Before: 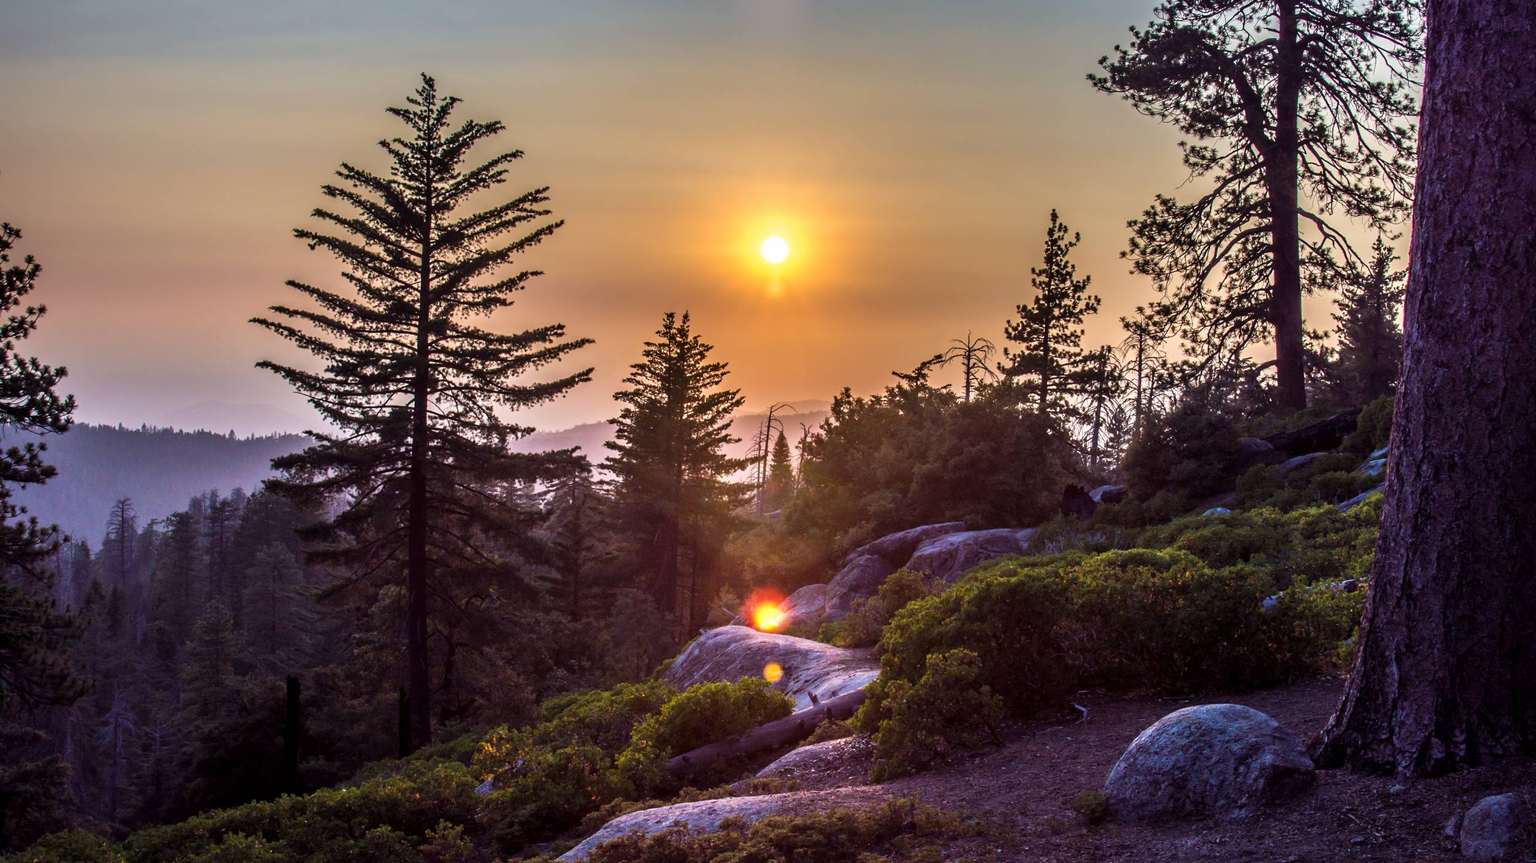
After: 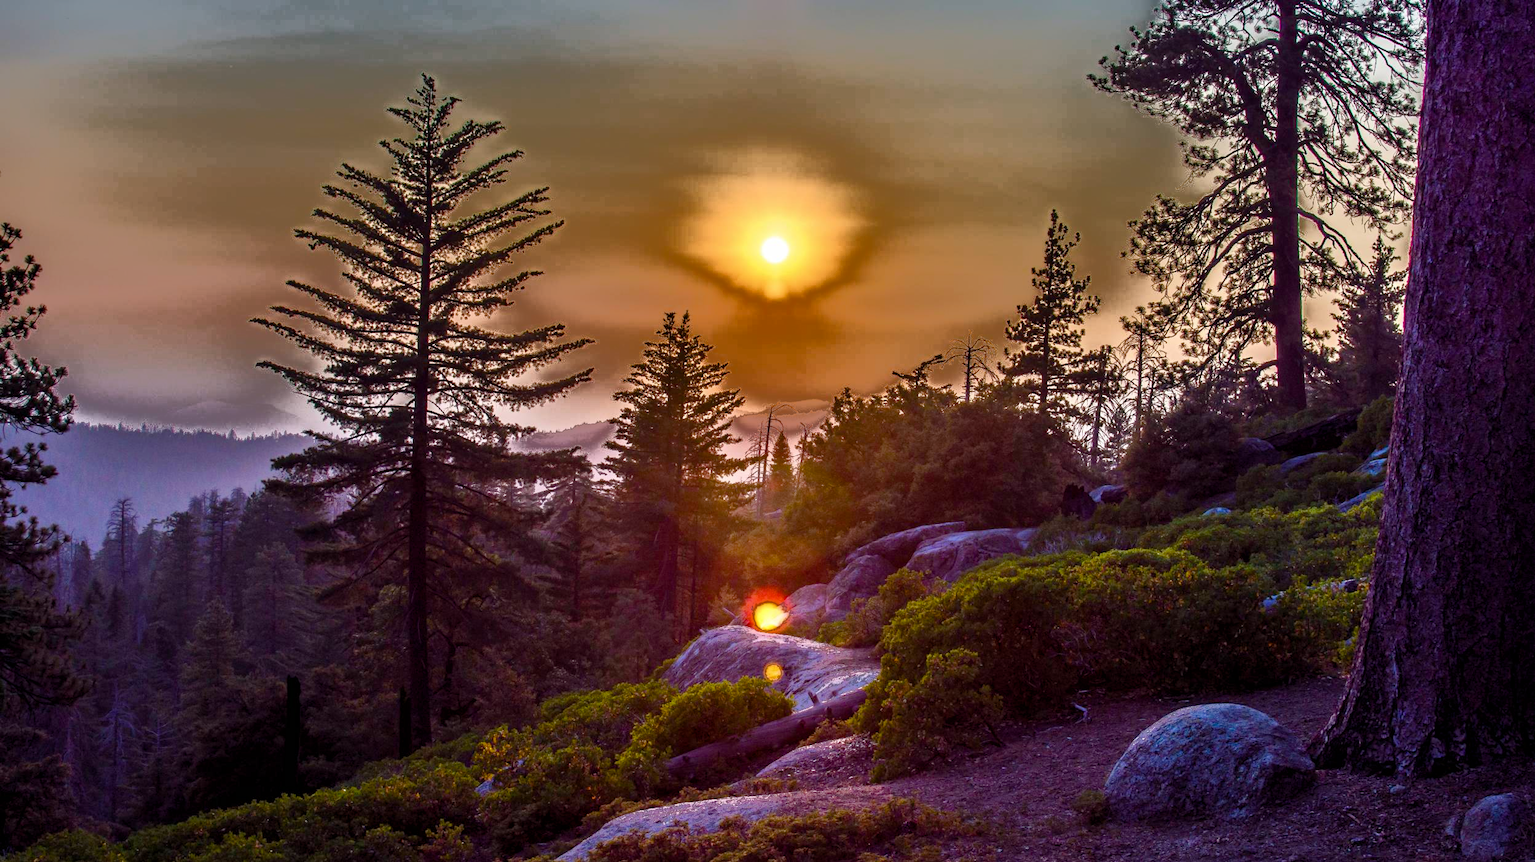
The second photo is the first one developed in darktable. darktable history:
color balance rgb: perceptual saturation grading › global saturation 20%, perceptual saturation grading › highlights -25%, perceptual saturation grading › shadows 50%
fill light: exposure -0.73 EV, center 0.69, width 2.2
